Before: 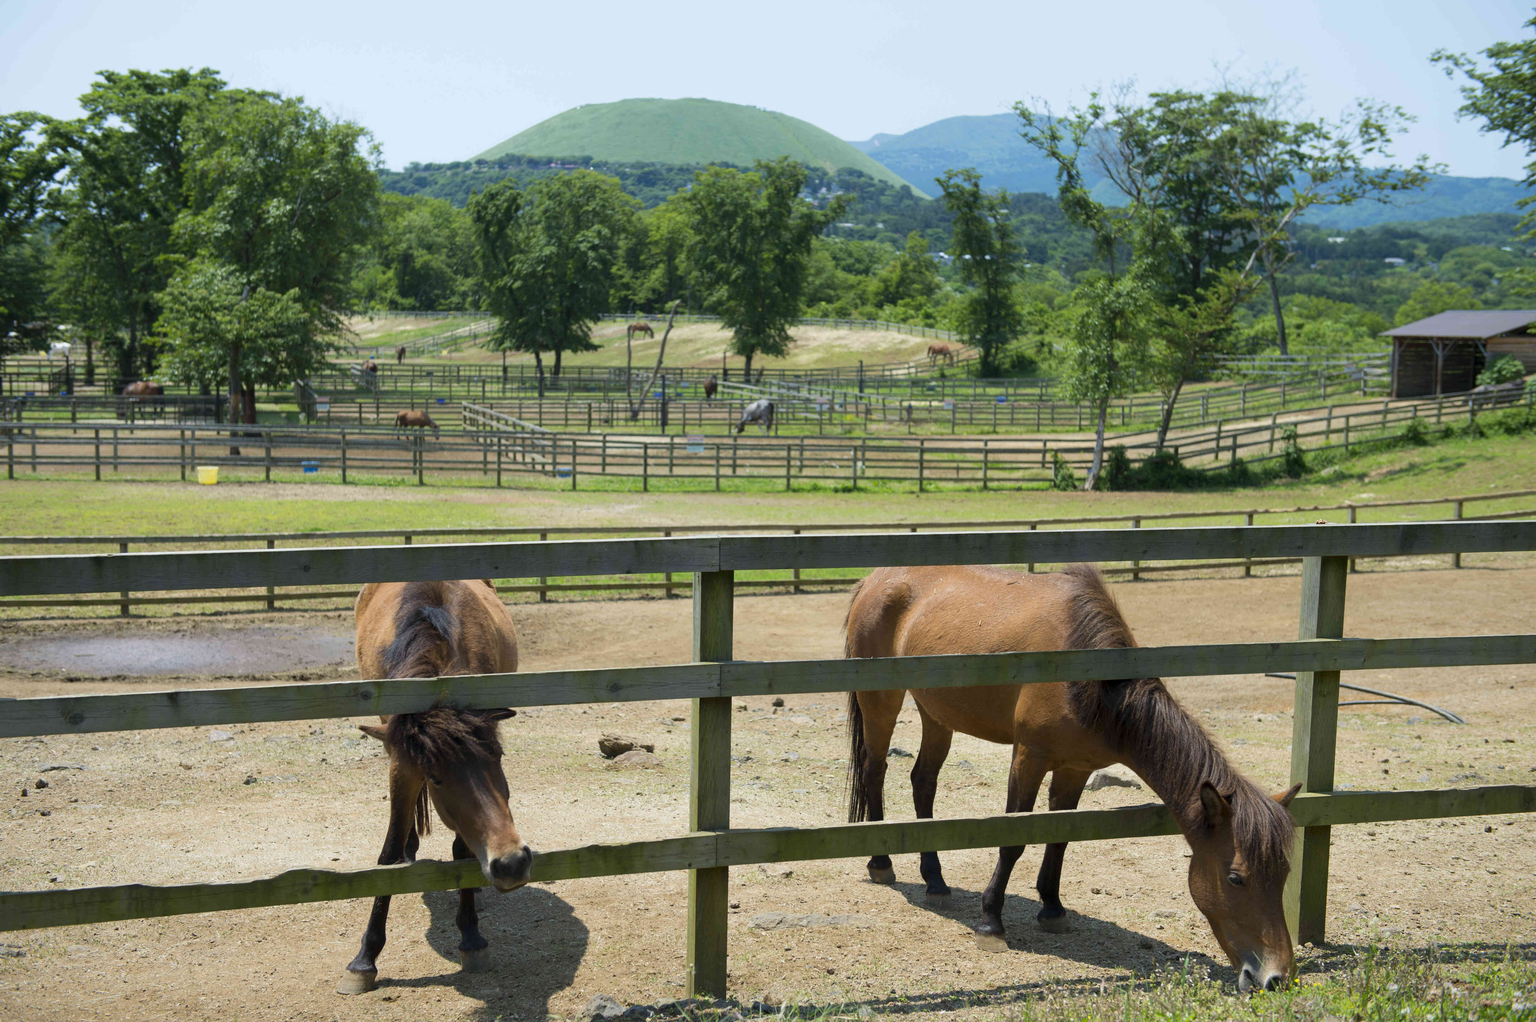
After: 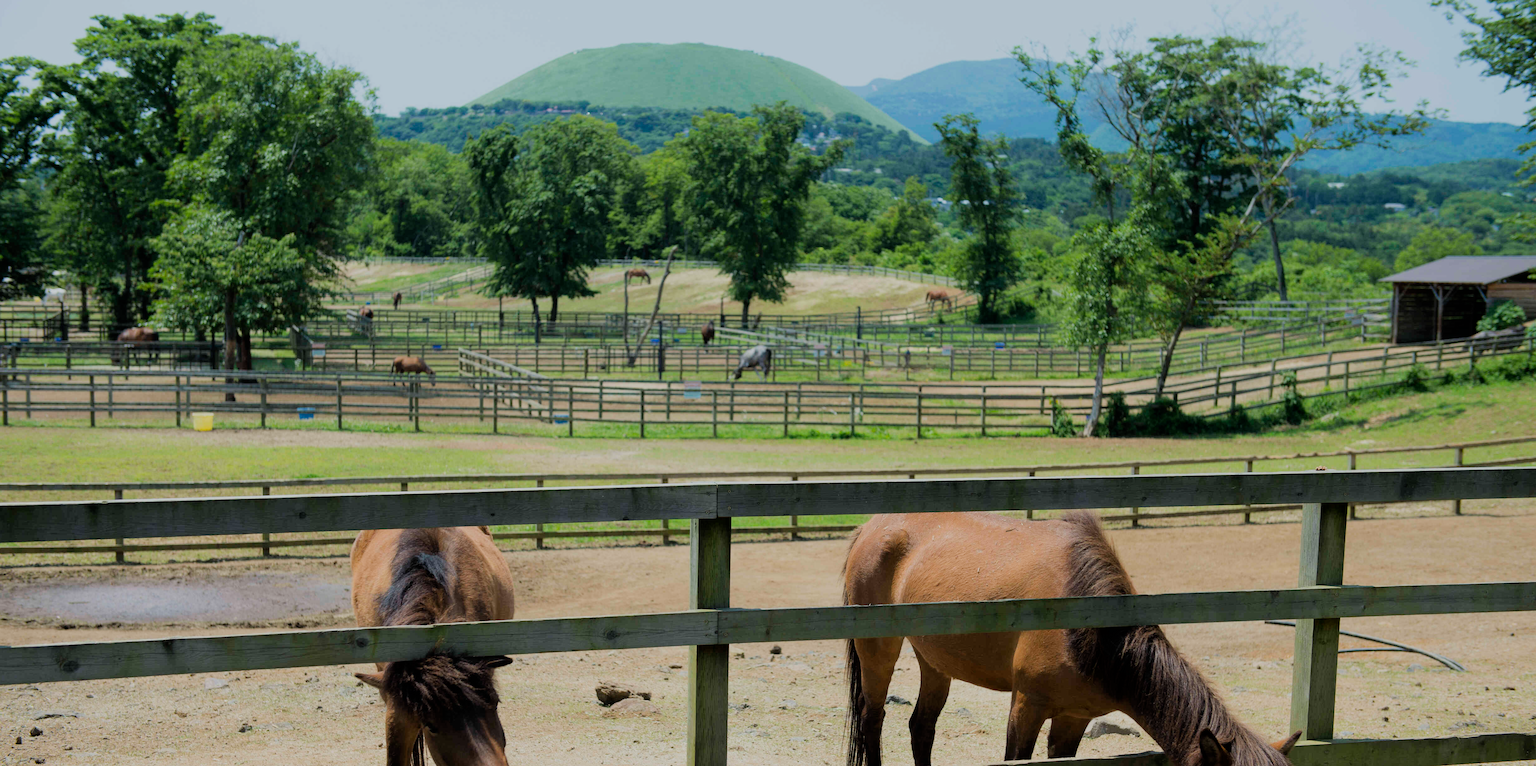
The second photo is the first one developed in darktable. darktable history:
color correction: highlights a* -0.182, highlights b* -0.124
crop: left 0.387%, top 5.469%, bottom 19.809%
filmic rgb: black relative exposure -7.32 EV, white relative exposure 5.09 EV, hardness 3.2
